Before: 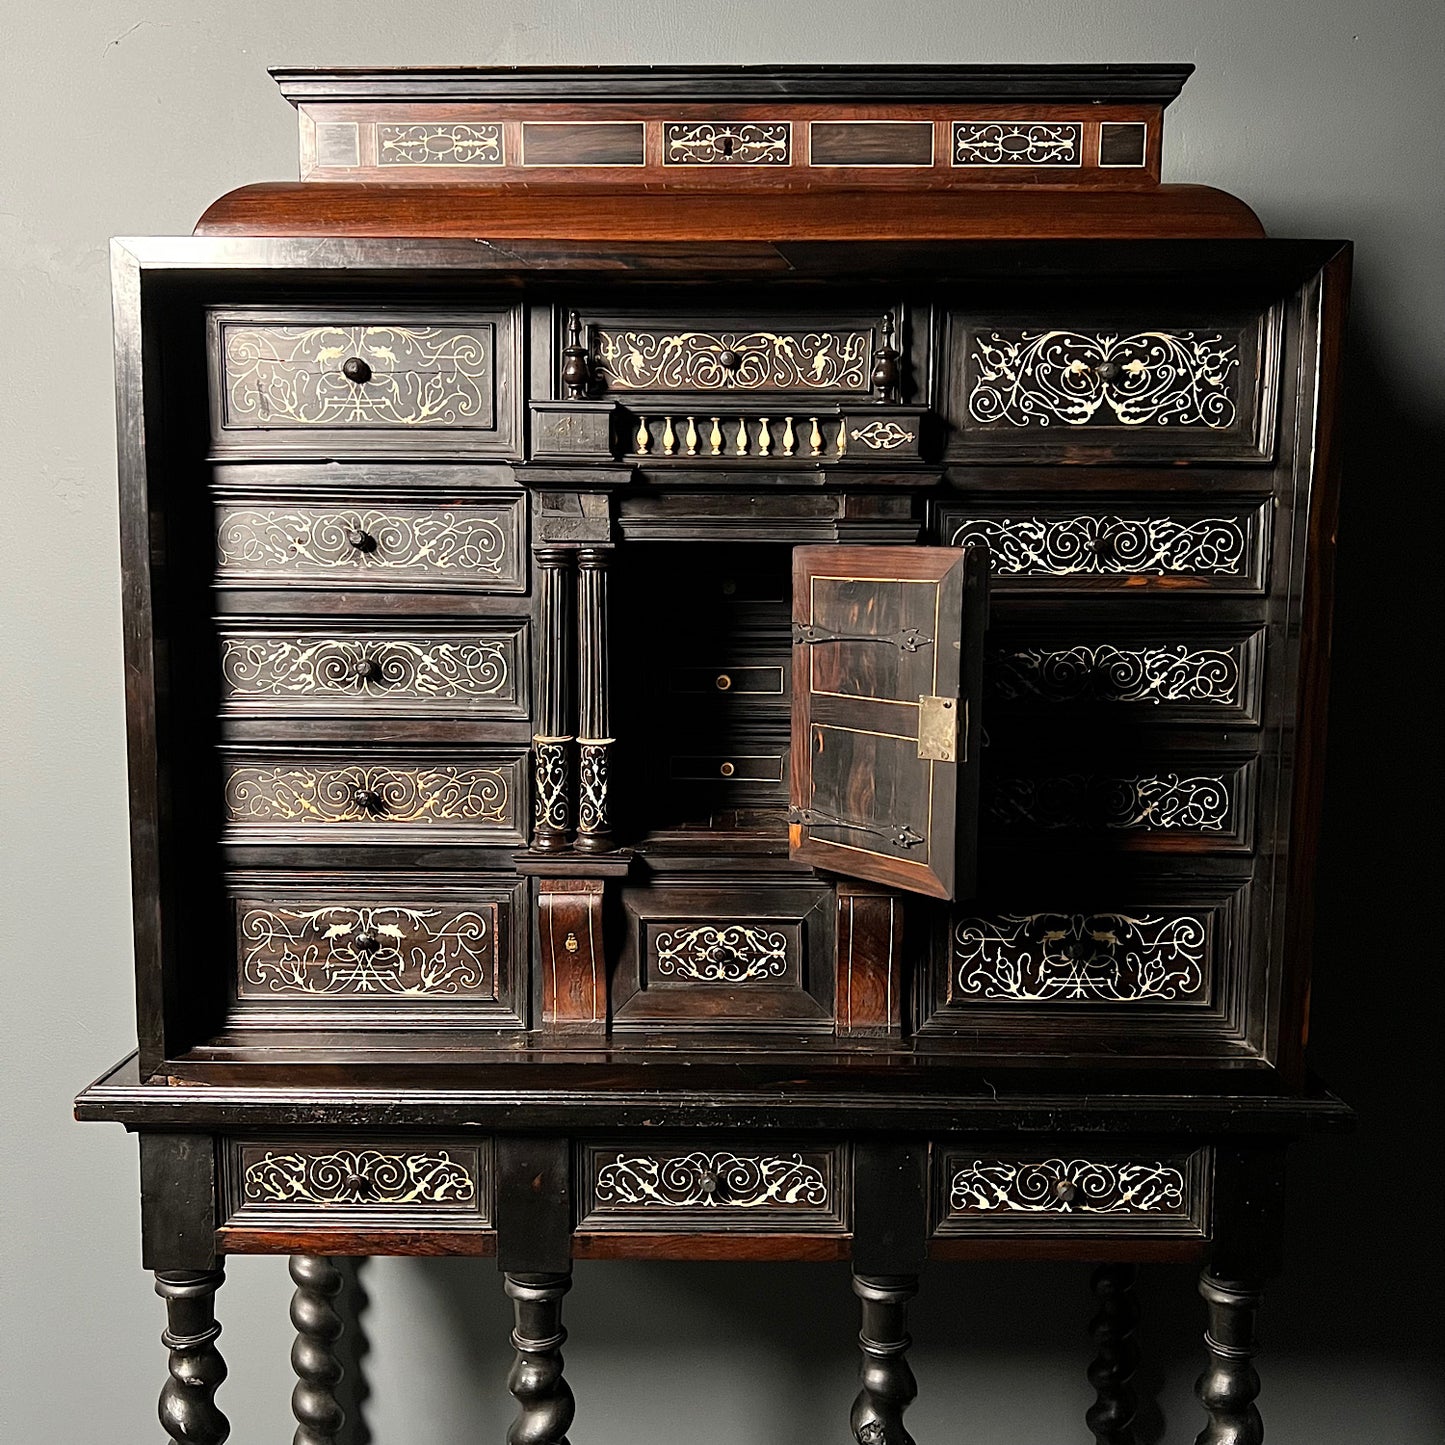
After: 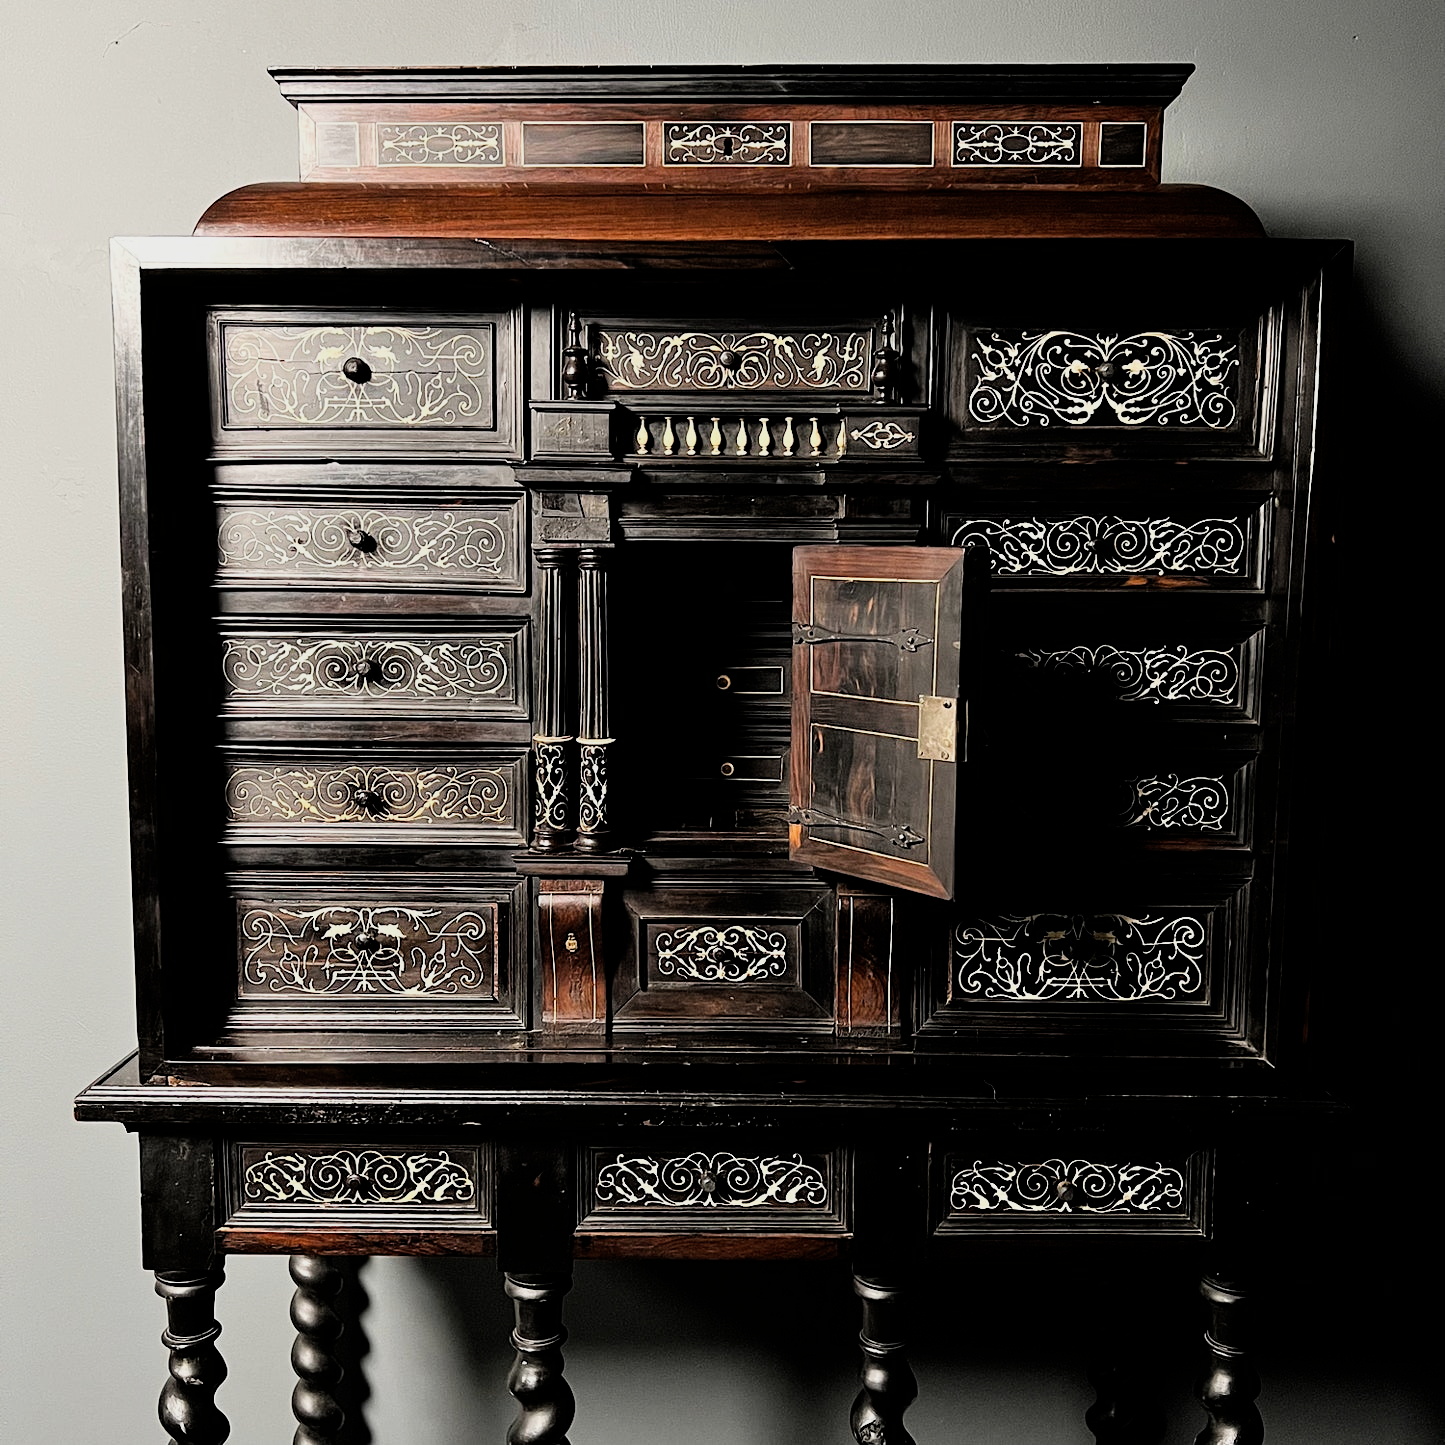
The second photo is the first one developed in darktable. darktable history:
shadows and highlights: shadows 0, highlights 40
filmic rgb: black relative exposure -5 EV, hardness 2.88, contrast 1.3
contrast brightness saturation: saturation -0.05
